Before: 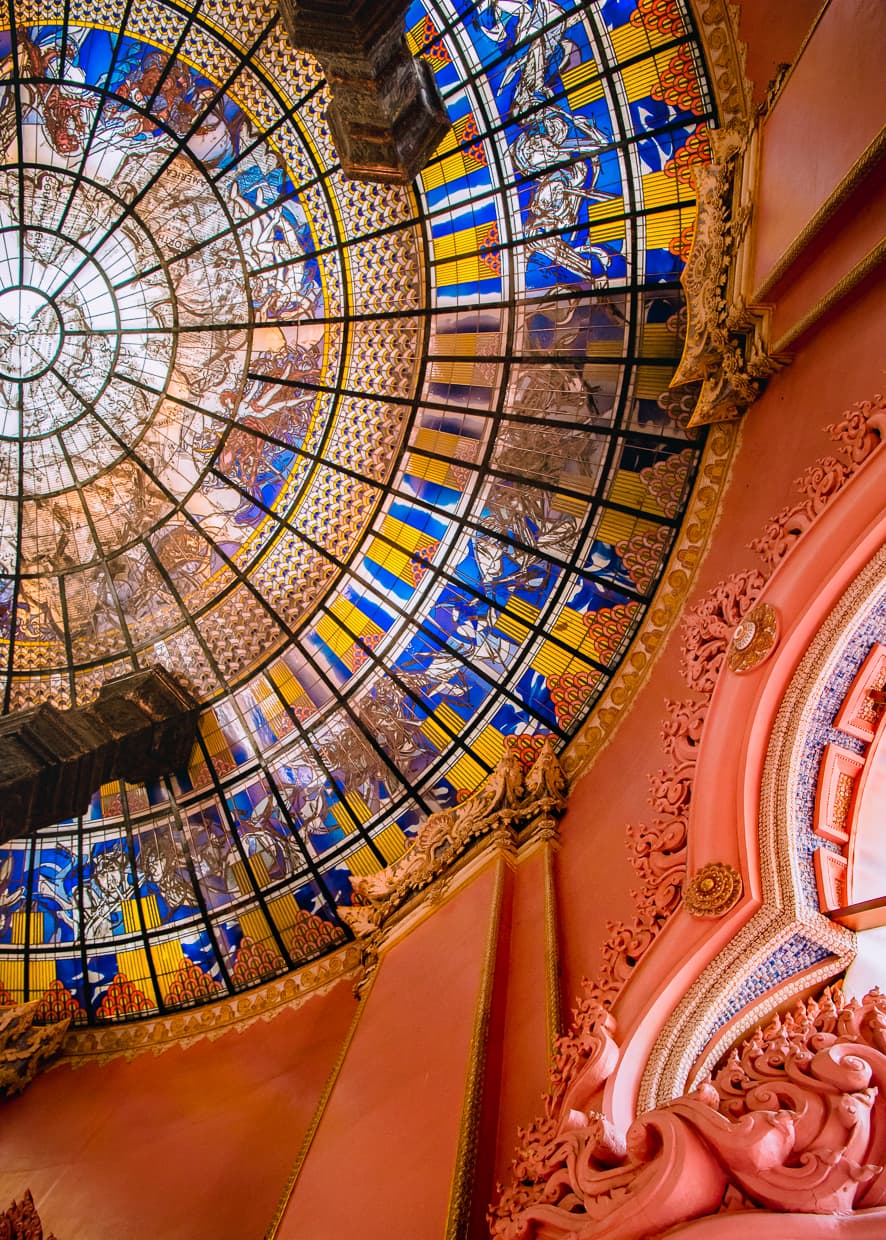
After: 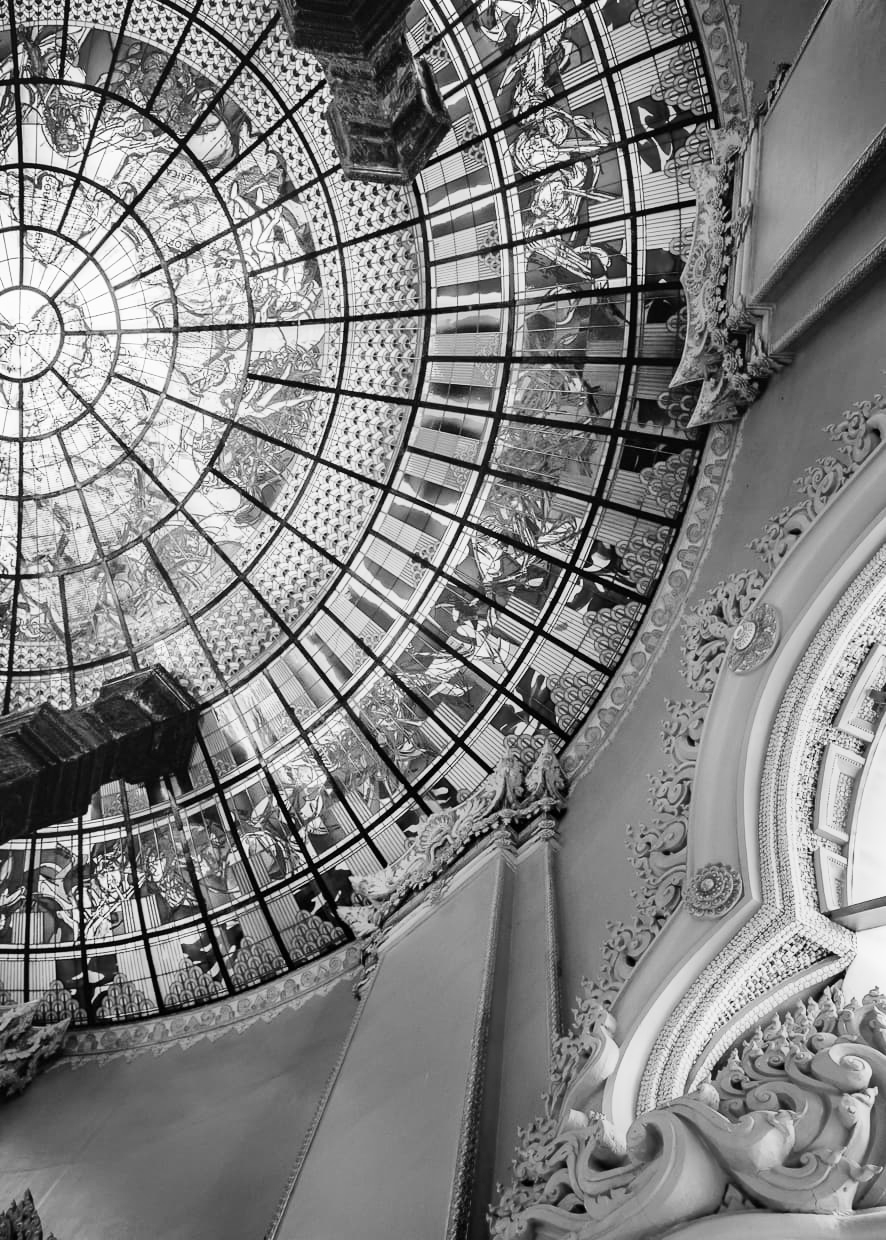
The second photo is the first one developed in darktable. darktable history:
velvia: strength 15%
monochrome: size 1
base curve: curves: ch0 [(0, 0) (0.028, 0.03) (0.121, 0.232) (0.46, 0.748) (0.859, 0.968) (1, 1)], preserve colors none
